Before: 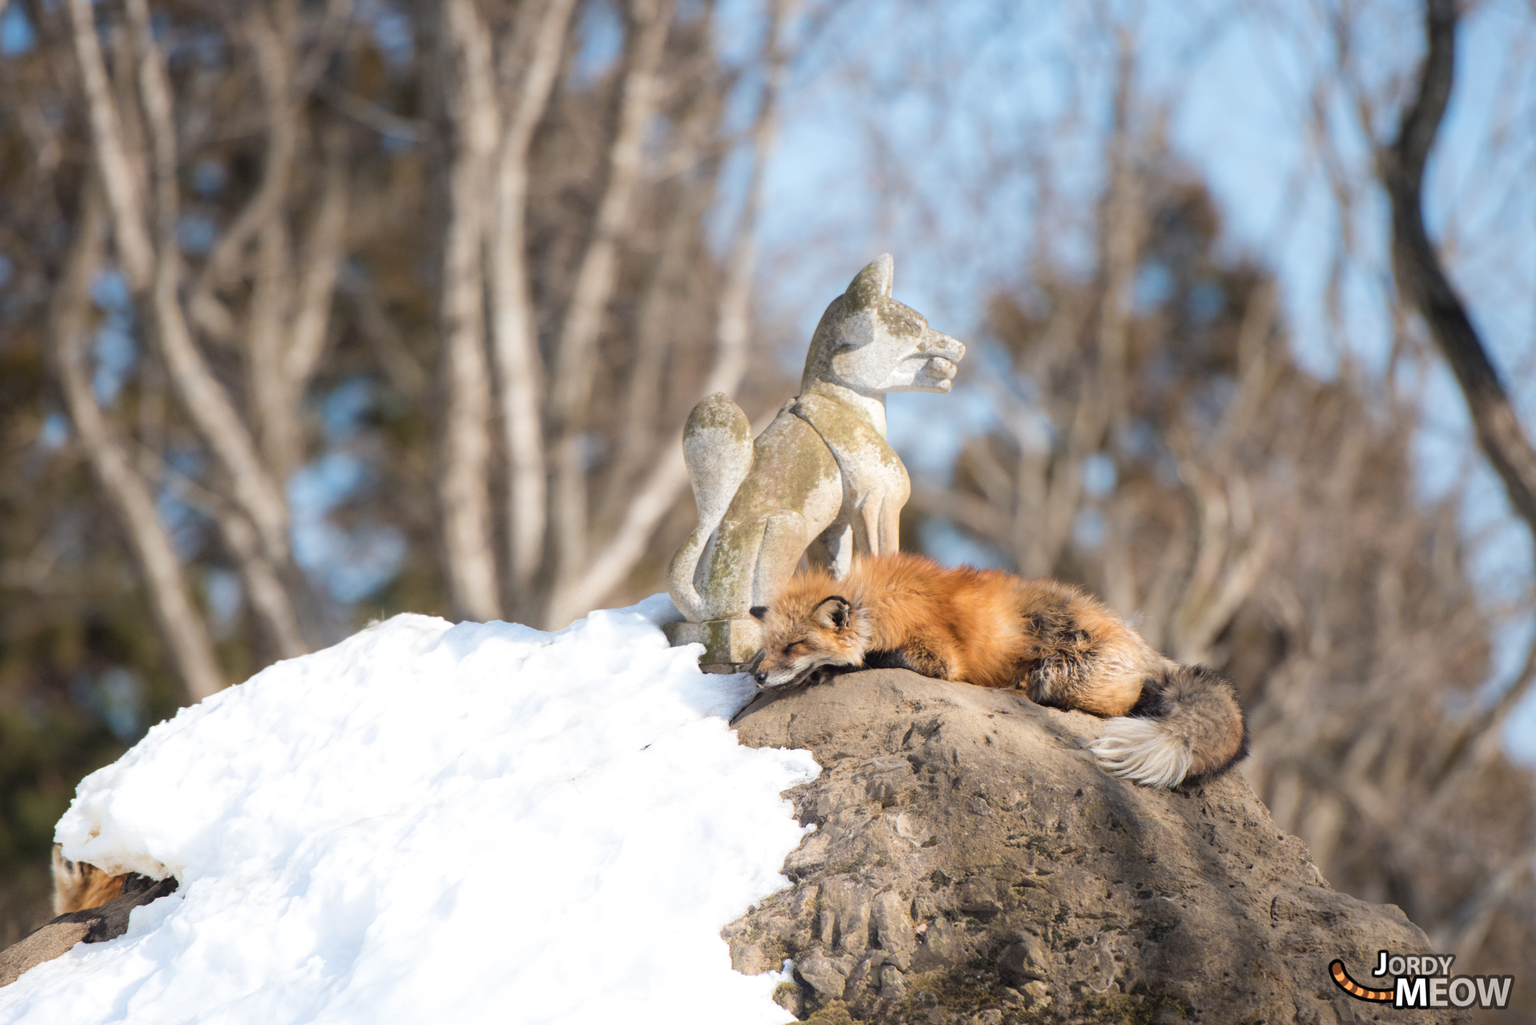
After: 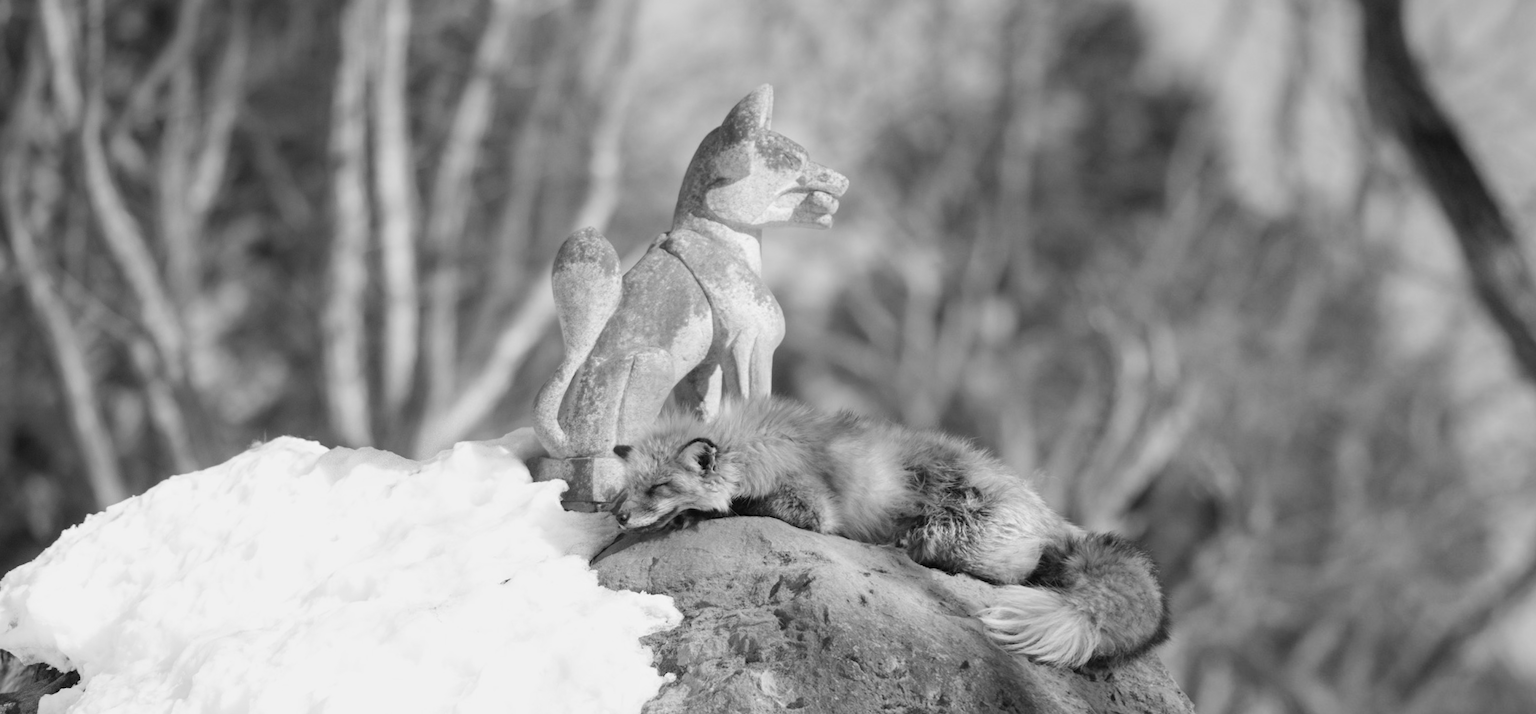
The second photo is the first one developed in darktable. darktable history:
rotate and perspective: rotation 1.69°, lens shift (vertical) -0.023, lens shift (horizontal) -0.291, crop left 0.025, crop right 0.988, crop top 0.092, crop bottom 0.842
monochrome: a 30.25, b 92.03
crop and rotate: left 1.814%, top 12.818%, right 0.25%, bottom 9.225%
